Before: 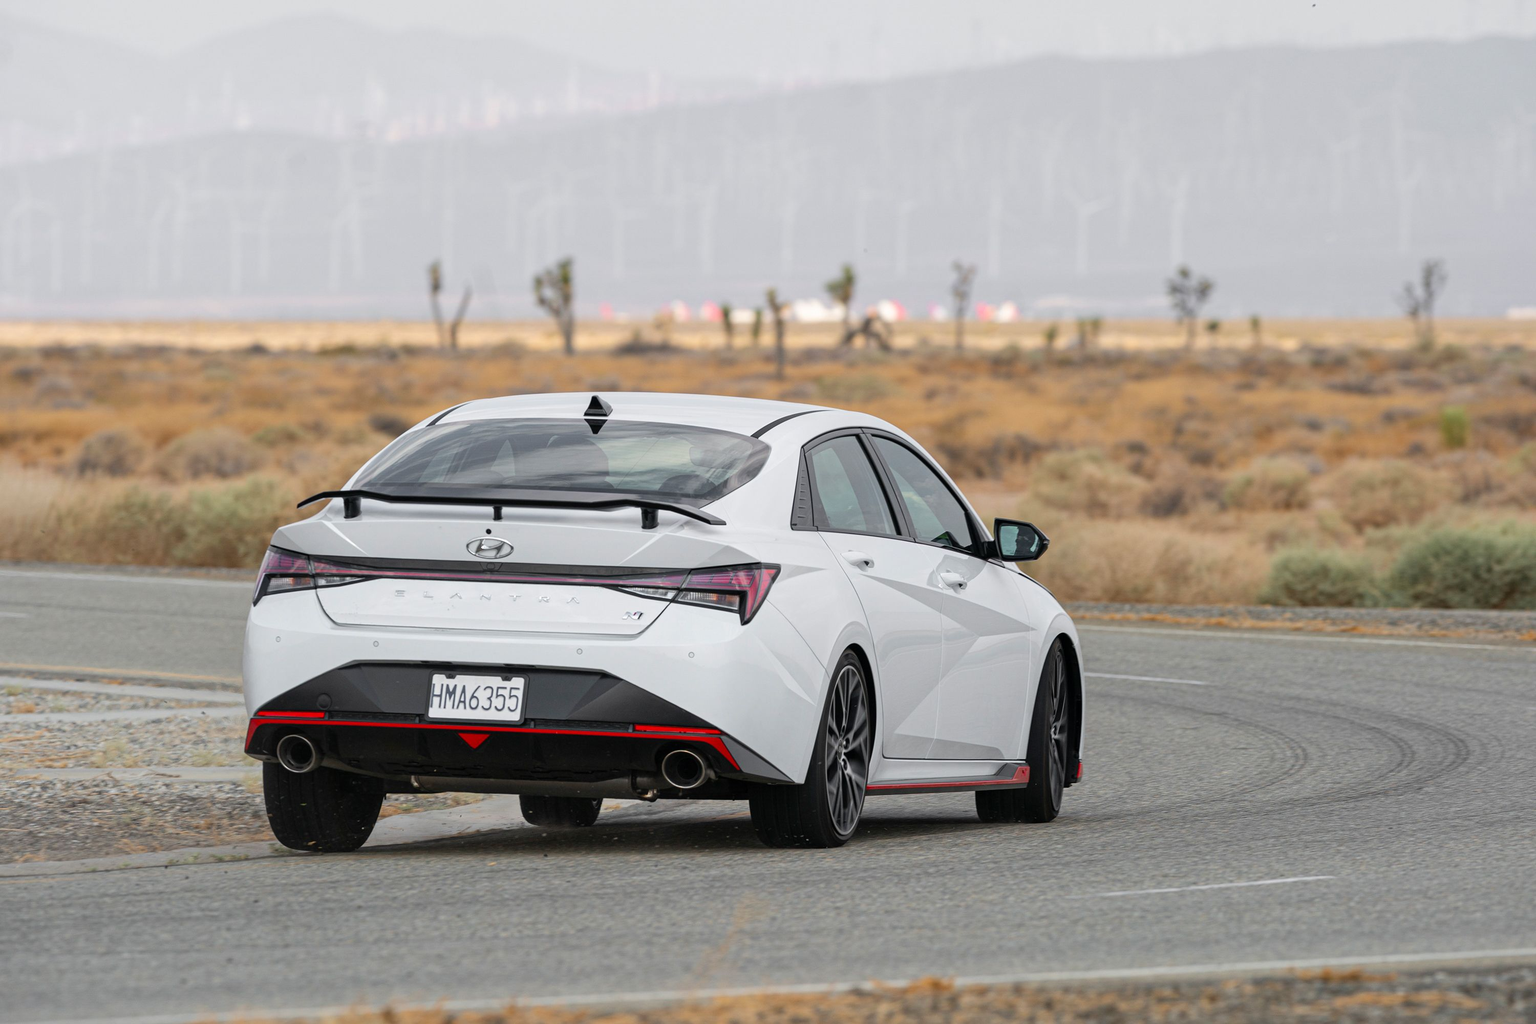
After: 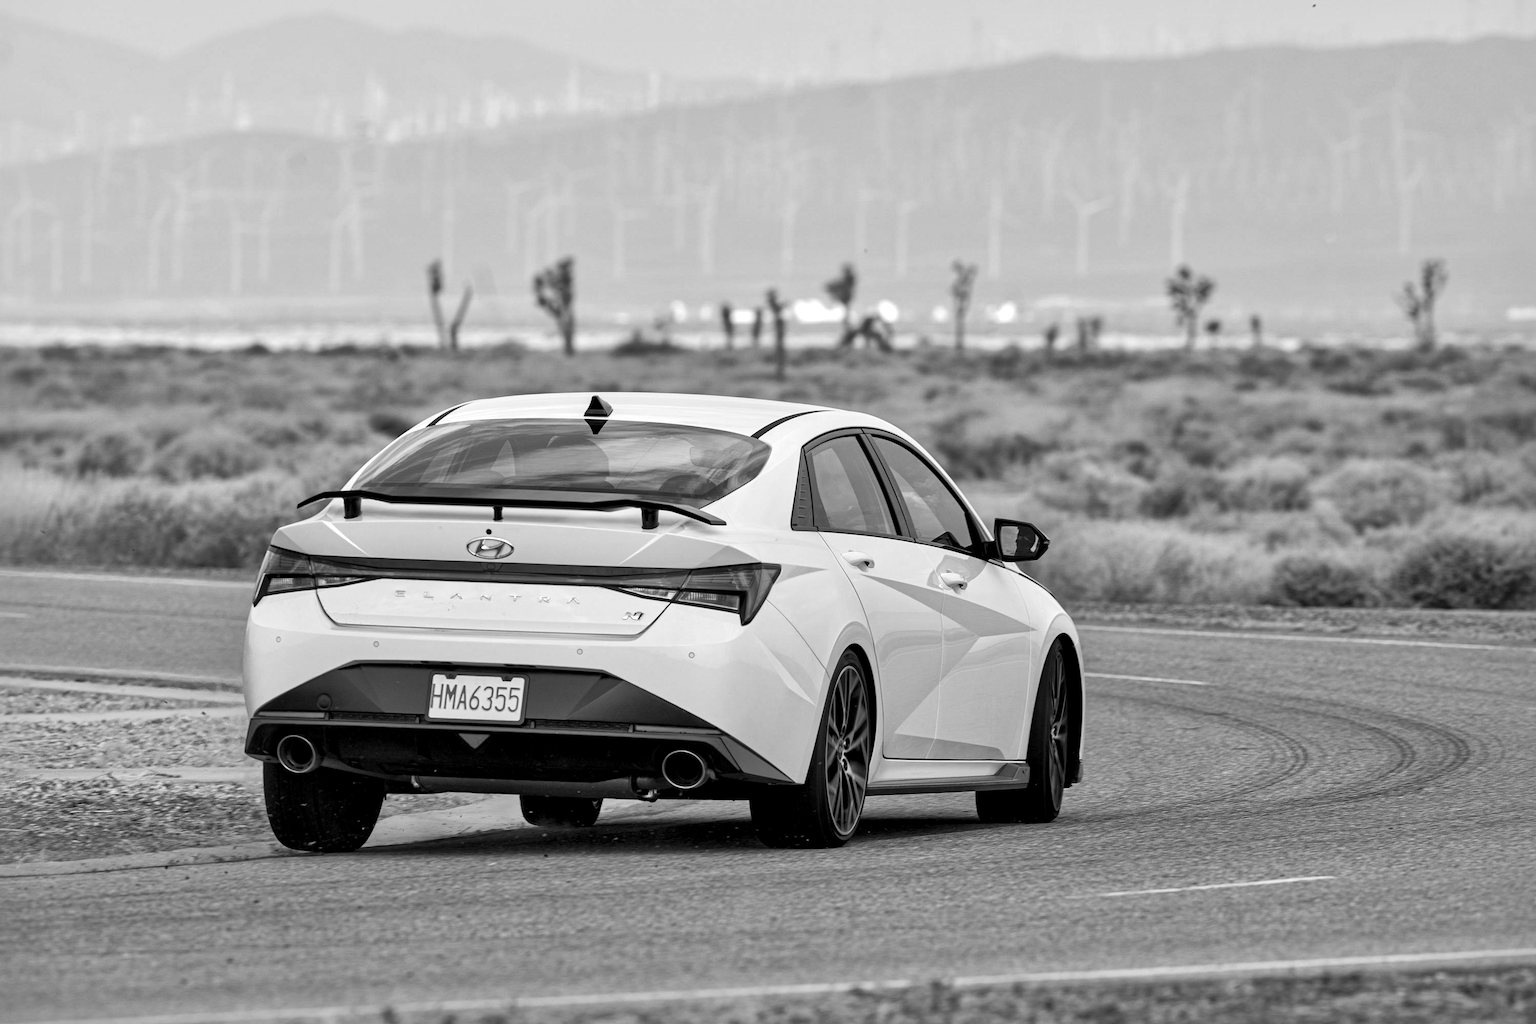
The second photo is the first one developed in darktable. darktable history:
local contrast: mode bilateral grid, contrast 70, coarseness 75, detail 180%, midtone range 0.2
white balance: emerald 1
monochrome: a -35.87, b 49.73, size 1.7
